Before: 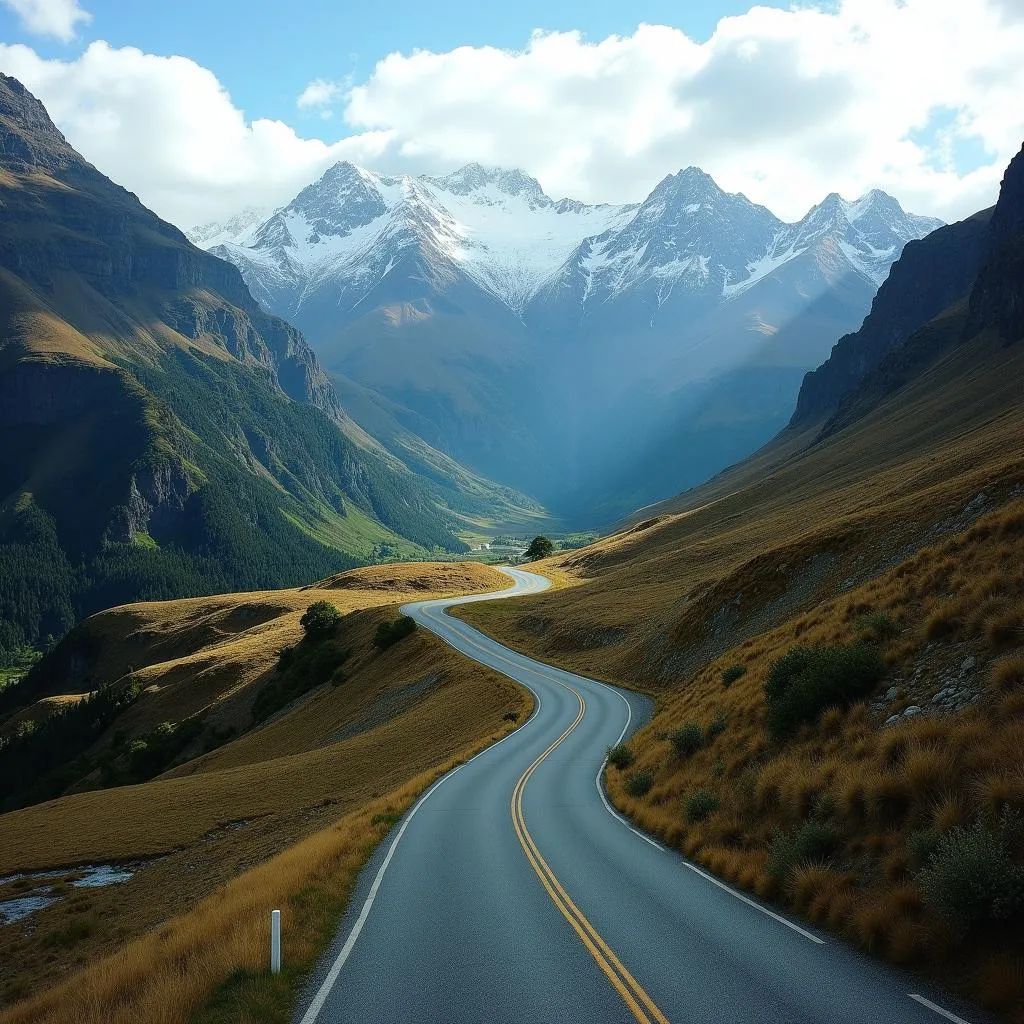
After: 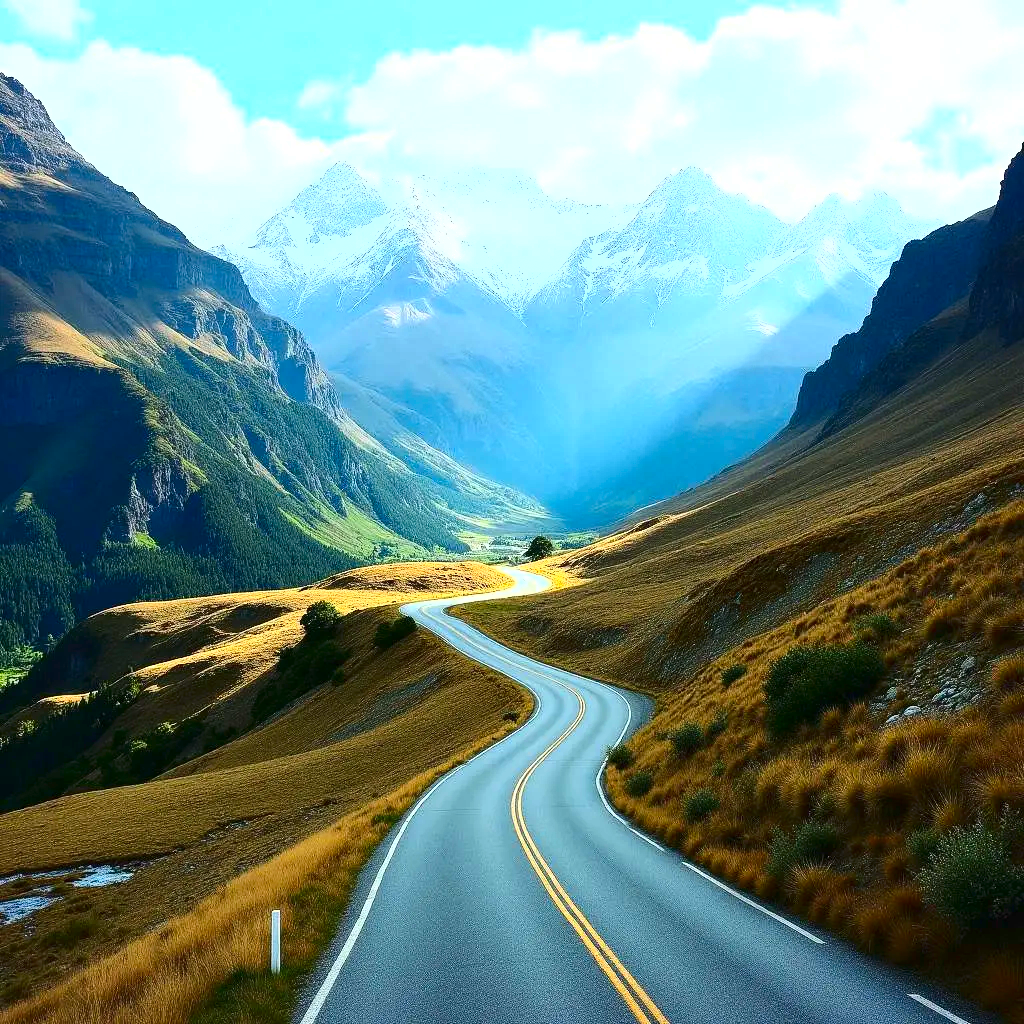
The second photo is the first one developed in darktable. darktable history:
exposure: black level correction 0, exposure 1.374 EV, compensate exposure bias true, compensate highlight preservation false
shadows and highlights: shadows 48.39, highlights -43, highlights color adjustment 0.437%, soften with gaussian
contrast brightness saturation: contrast 0.193, brightness -0.111, saturation 0.213
